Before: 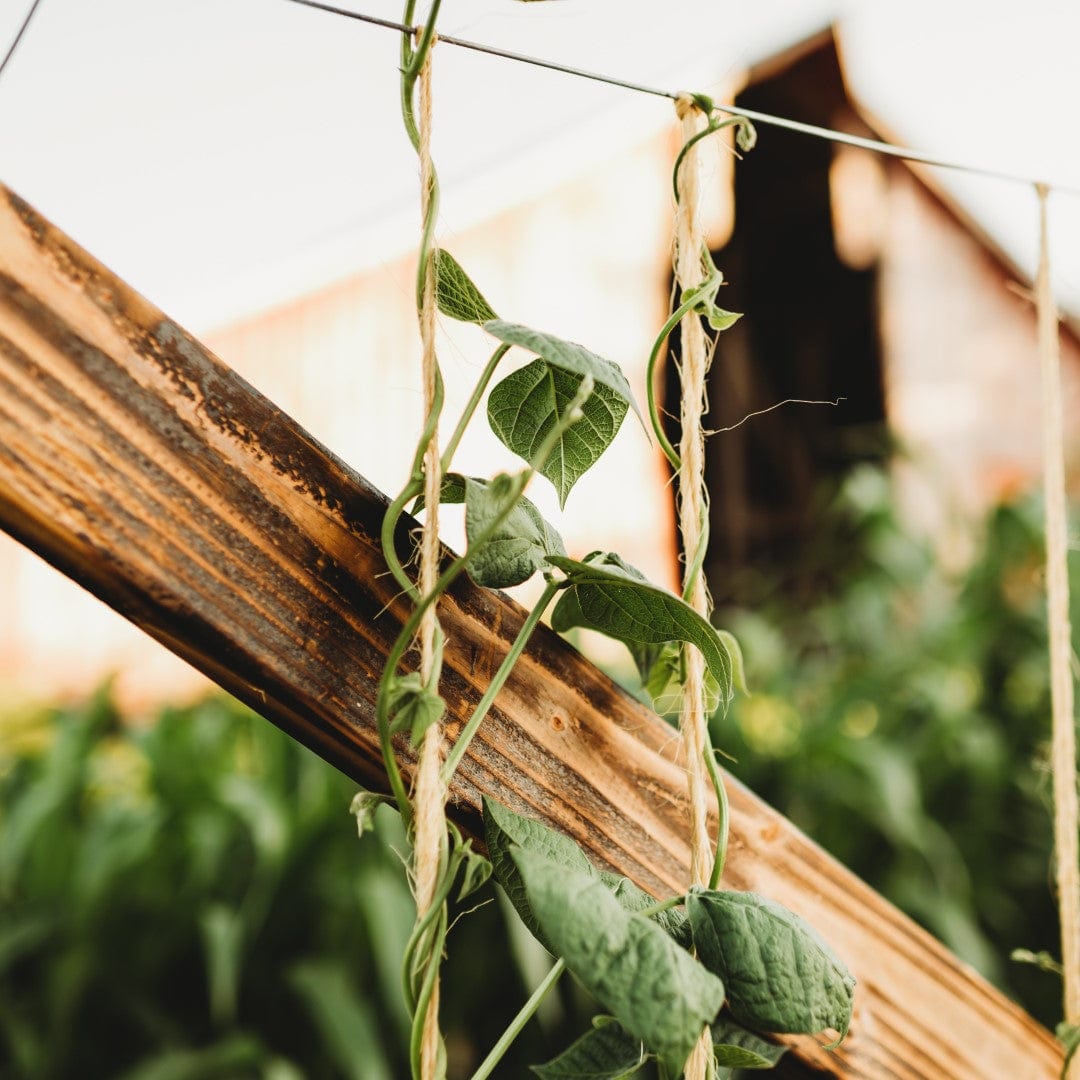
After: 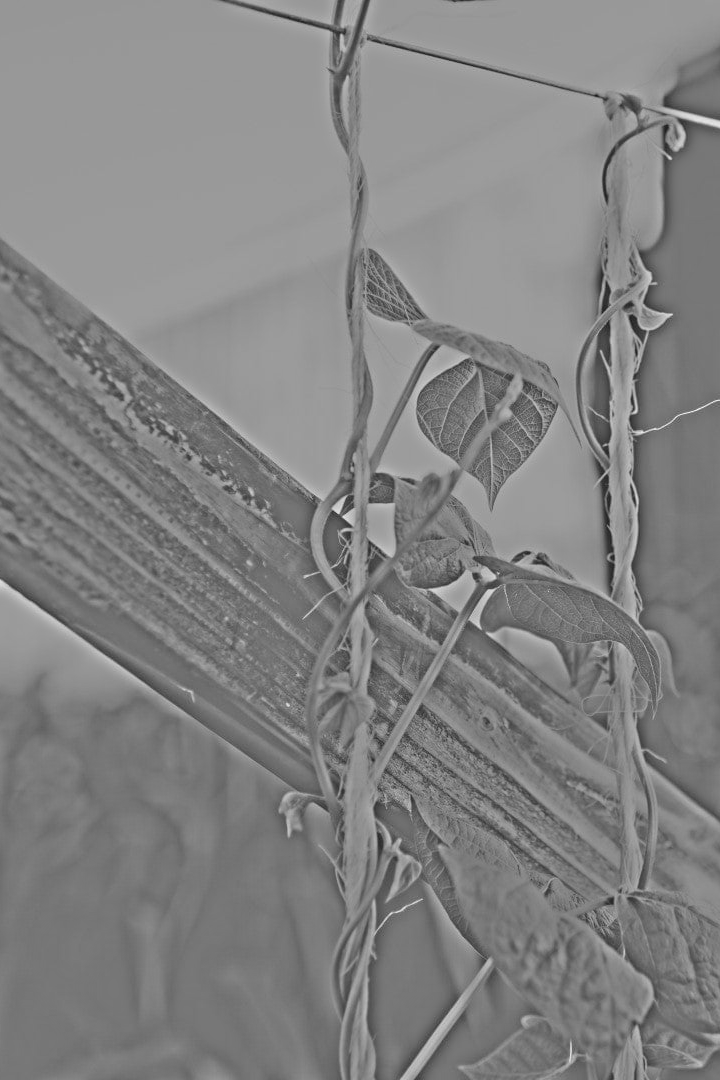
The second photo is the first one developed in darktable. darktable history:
highpass: sharpness 25.84%, contrast boost 14.94%
exposure: exposure 1 EV, compensate highlight preservation false
crop and rotate: left 6.617%, right 26.717%
